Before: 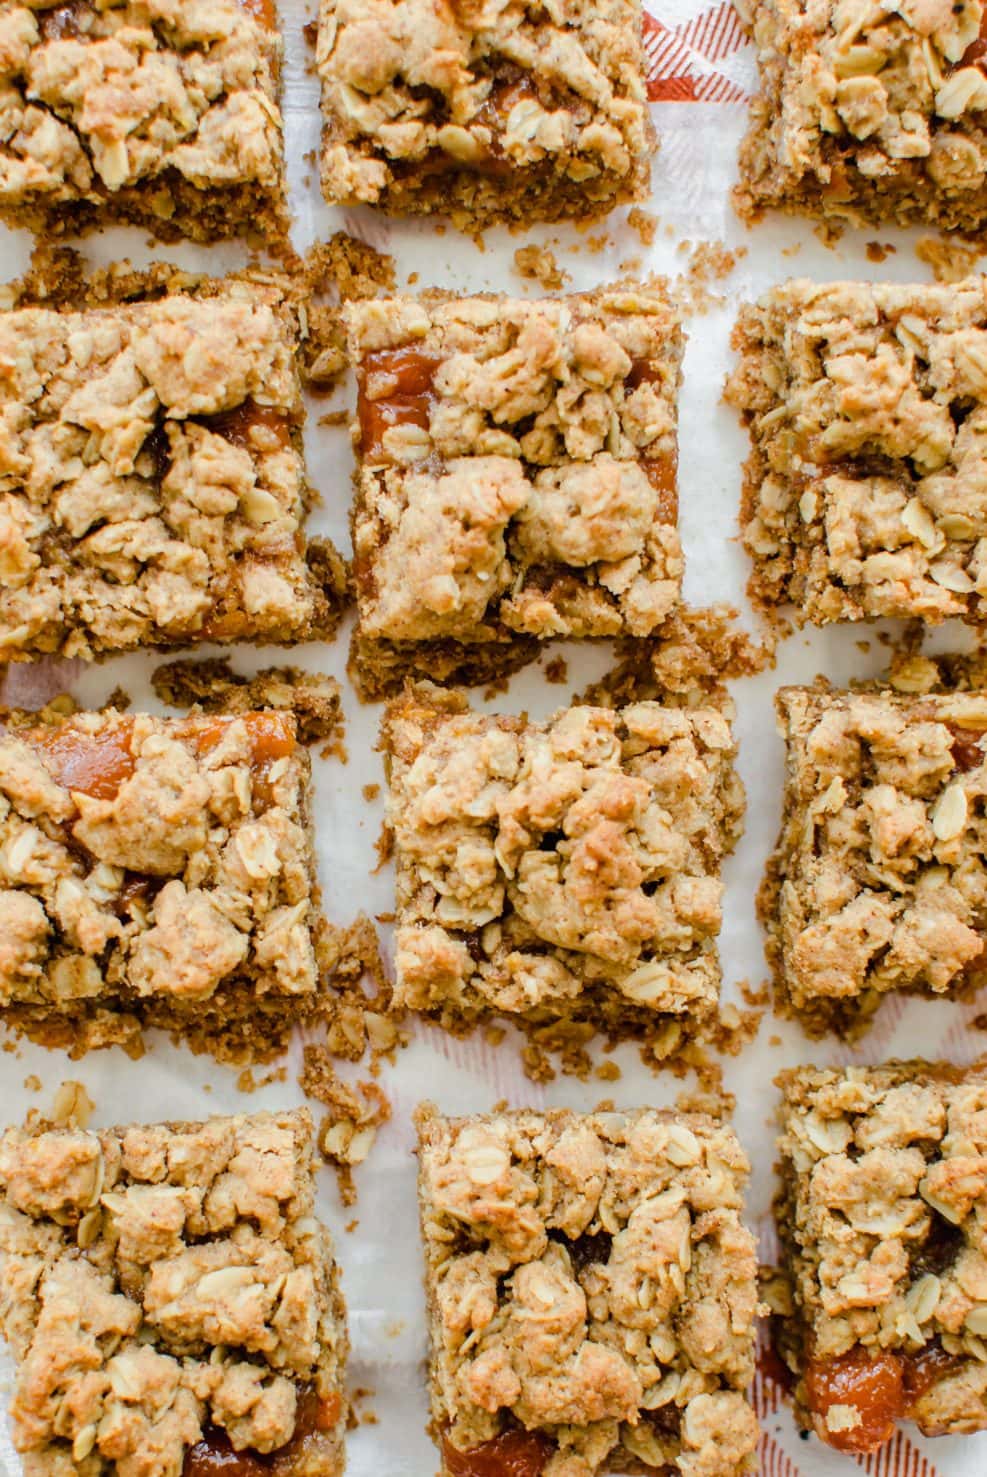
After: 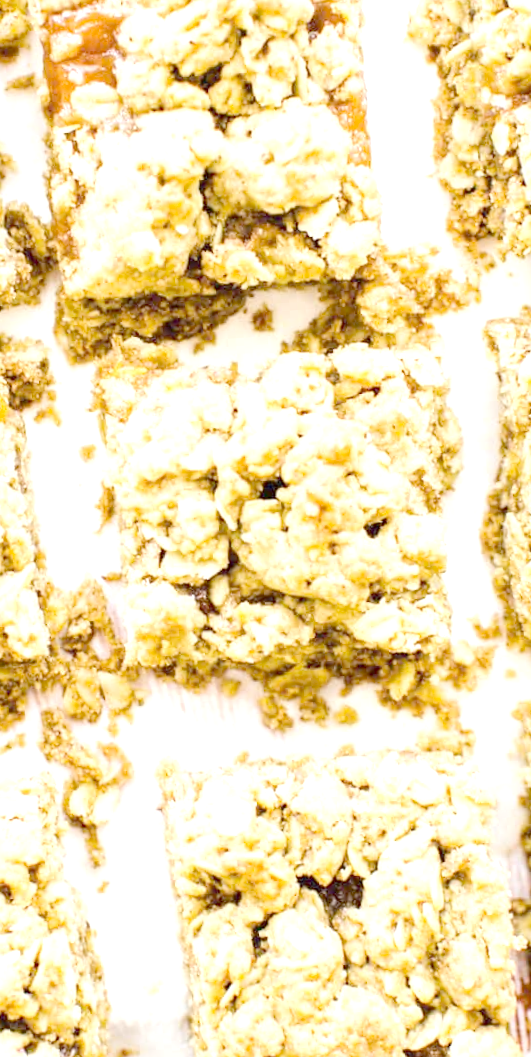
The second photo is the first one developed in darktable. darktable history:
rotate and perspective: rotation -4.2°, shear 0.006, automatic cropping off
tone equalizer "contrast tone curve: medium": -8 EV -0.75 EV, -7 EV -0.7 EV, -6 EV -0.6 EV, -5 EV -0.4 EV, -3 EV 0.4 EV, -2 EV 0.6 EV, -1 EV 0.7 EV, +0 EV 0.75 EV, edges refinement/feathering 500, mask exposure compensation -1.57 EV, preserve details no
crop: left 31.379%, top 24.658%, right 20.326%, bottom 6.628%
